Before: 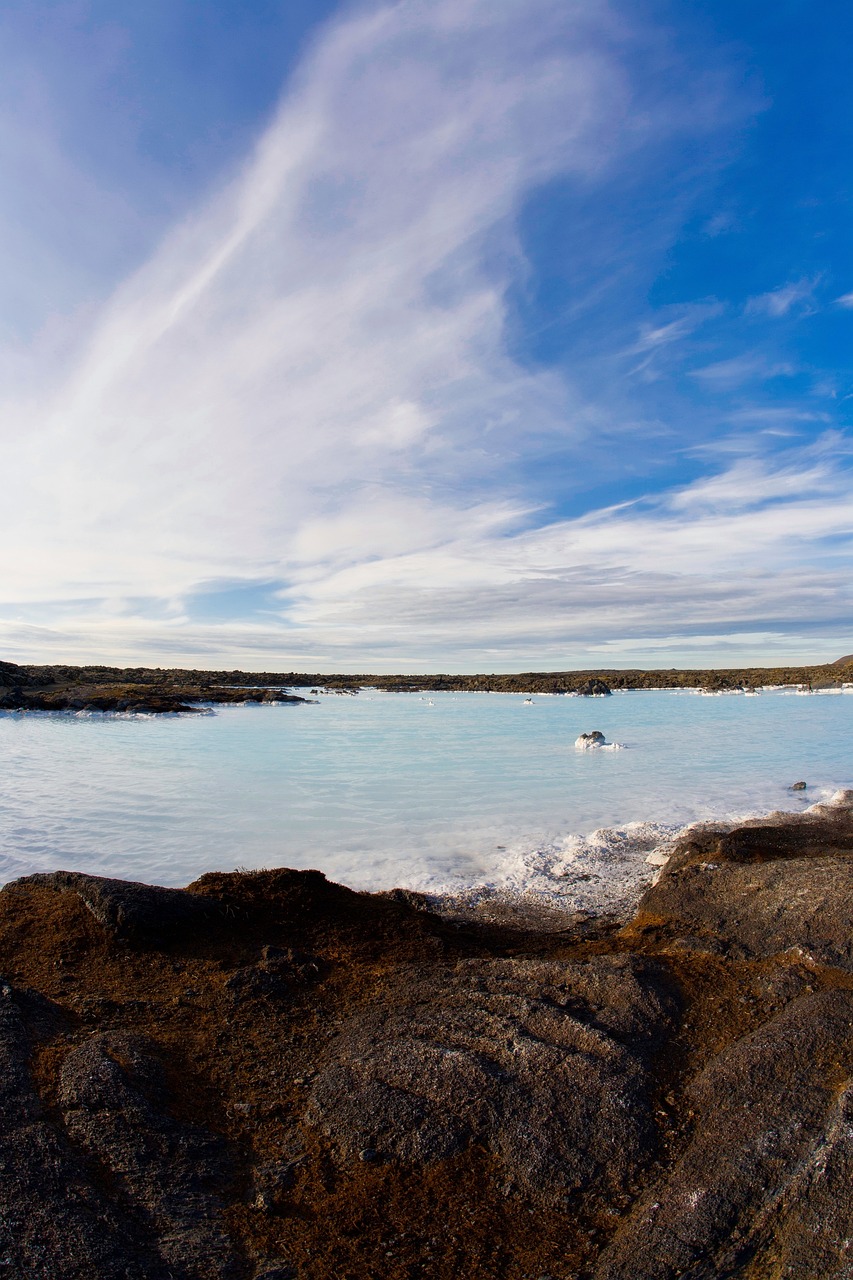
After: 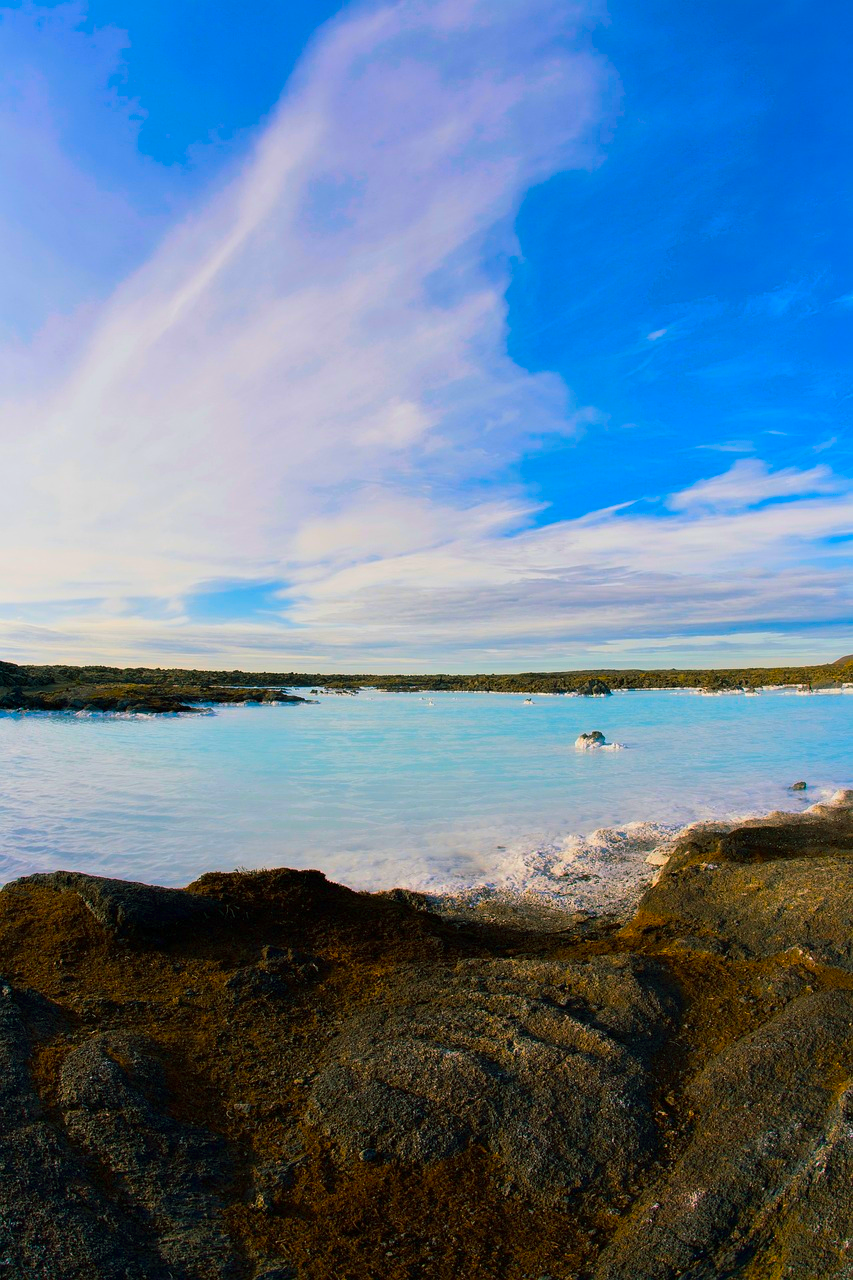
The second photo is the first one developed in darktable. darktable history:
color balance rgb: shadows lift › chroma 11.666%, shadows lift › hue 131.84°, linear chroma grading › highlights 99.193%, linear chroma grading › global chroma 23.303%, perceptual saturation grading › global saturation 0.027%, contrast -9.936%
